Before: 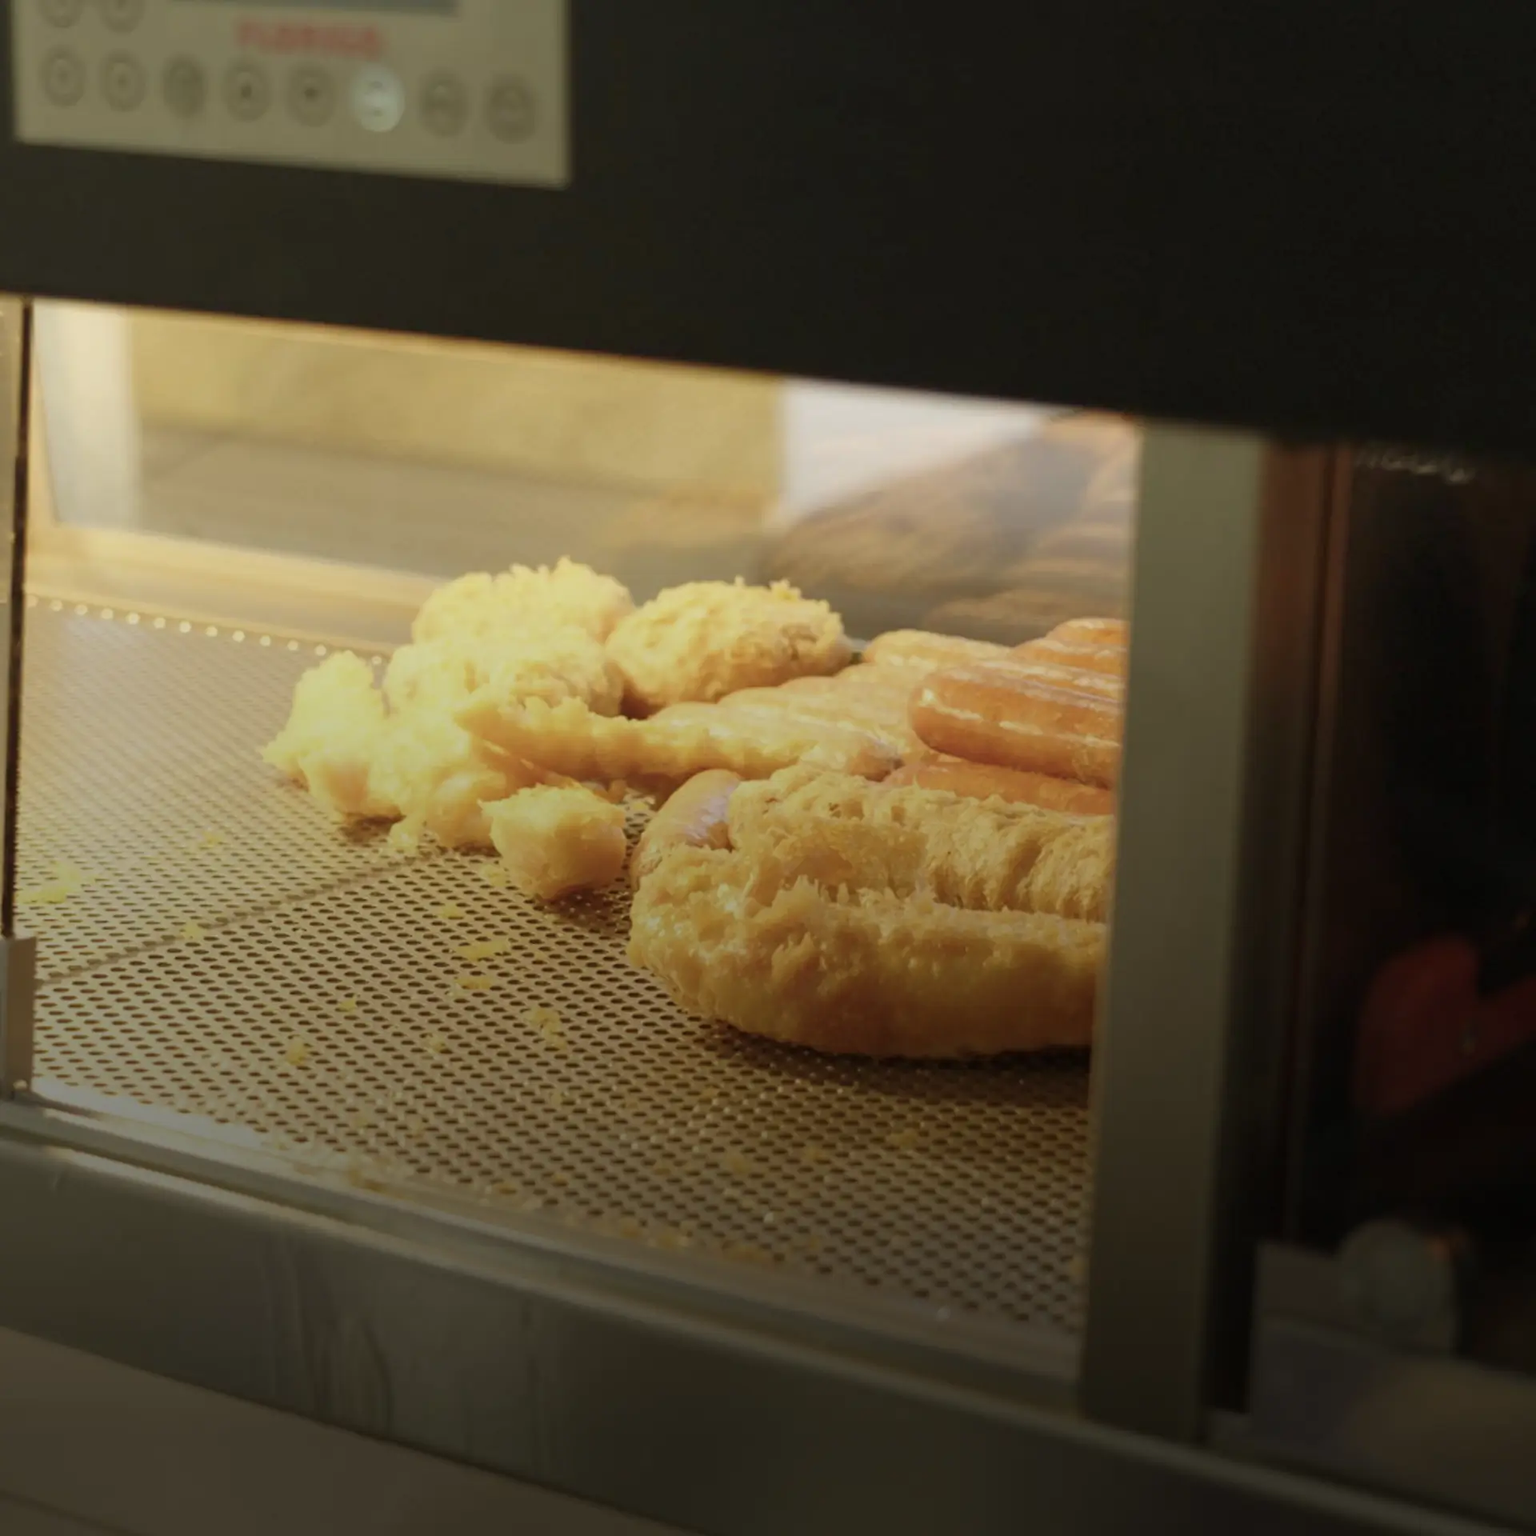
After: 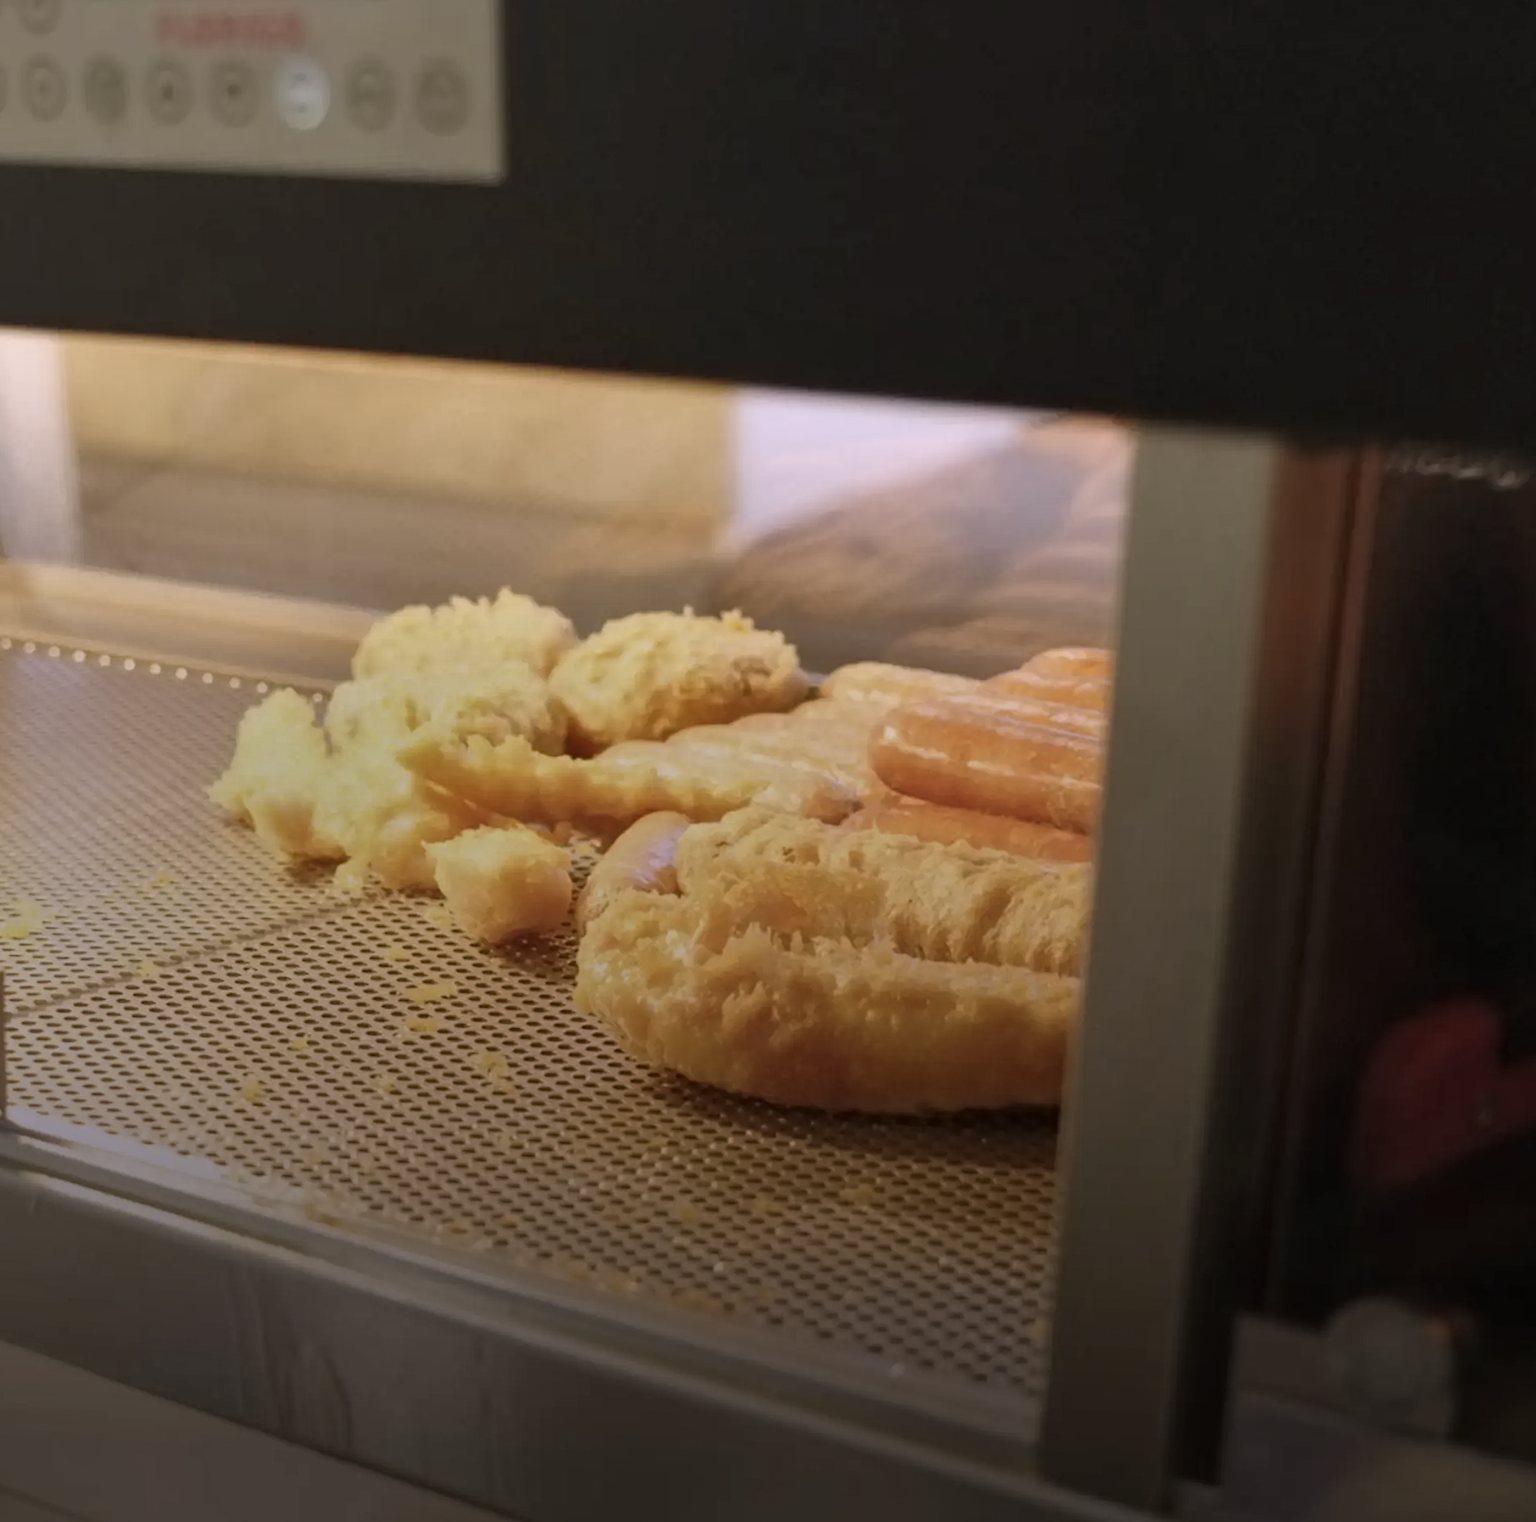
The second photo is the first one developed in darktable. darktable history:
contrast equalizer: y [[0.5 ×6], [0.5 ×6], [0.5 ×6], [0 ×6], [0, 0, 0, 0.581, 0.011, 0]]
shadows and highlights: shadows 24.5, highlights -78.15, soften with gaussian
rotate and perspective: rotation 0.062°, lens shift (vertical) 0.115, lens shift (horizontal) -0.133, crop left 0.047, crop right 0.94, crop top 0.061, crop bottom 0.94
white balance: red 1.042, blue 1.17
